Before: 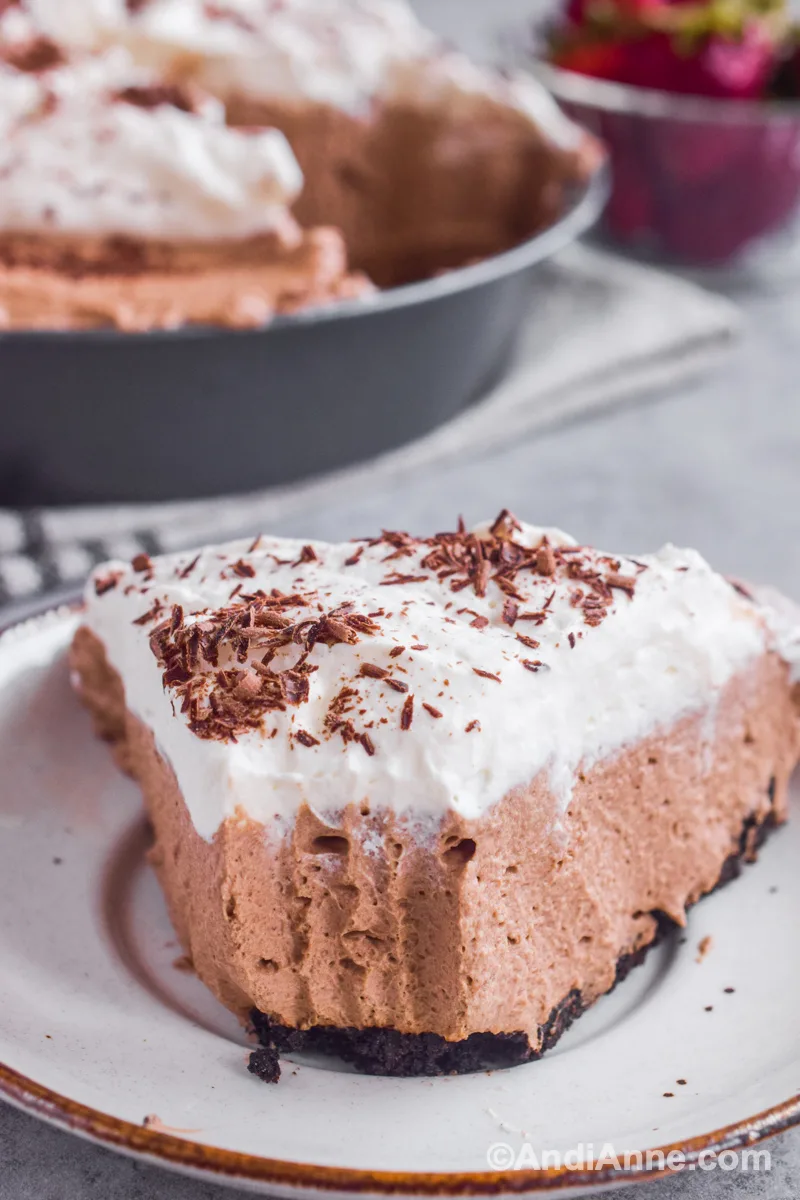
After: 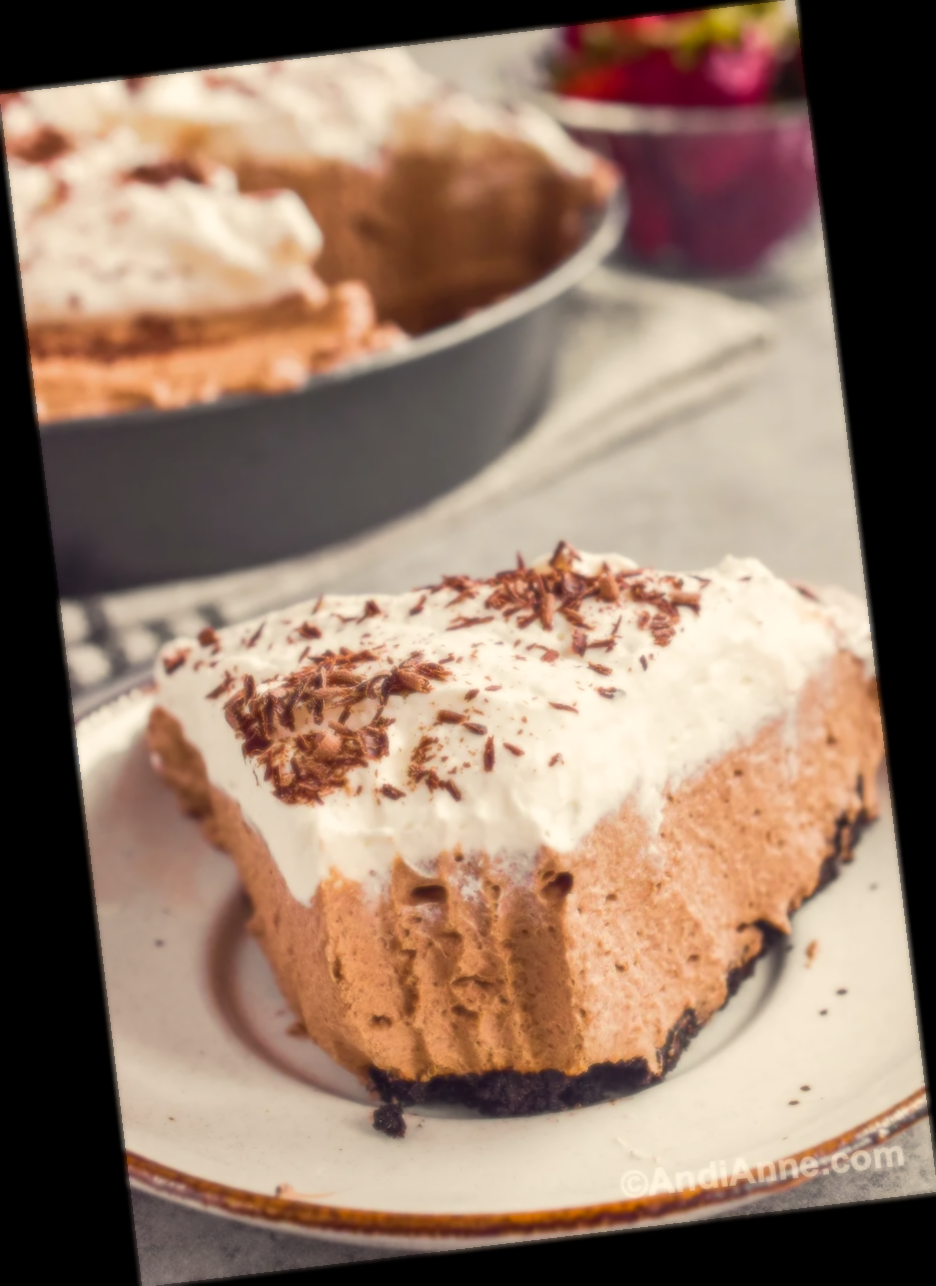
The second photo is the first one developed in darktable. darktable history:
soften: size 8.67%, mix 49%
color correction: highlights a* 2.72, highlights b* 22.8
rotate and perspective: rotation -6.83°, automatic cropping off
